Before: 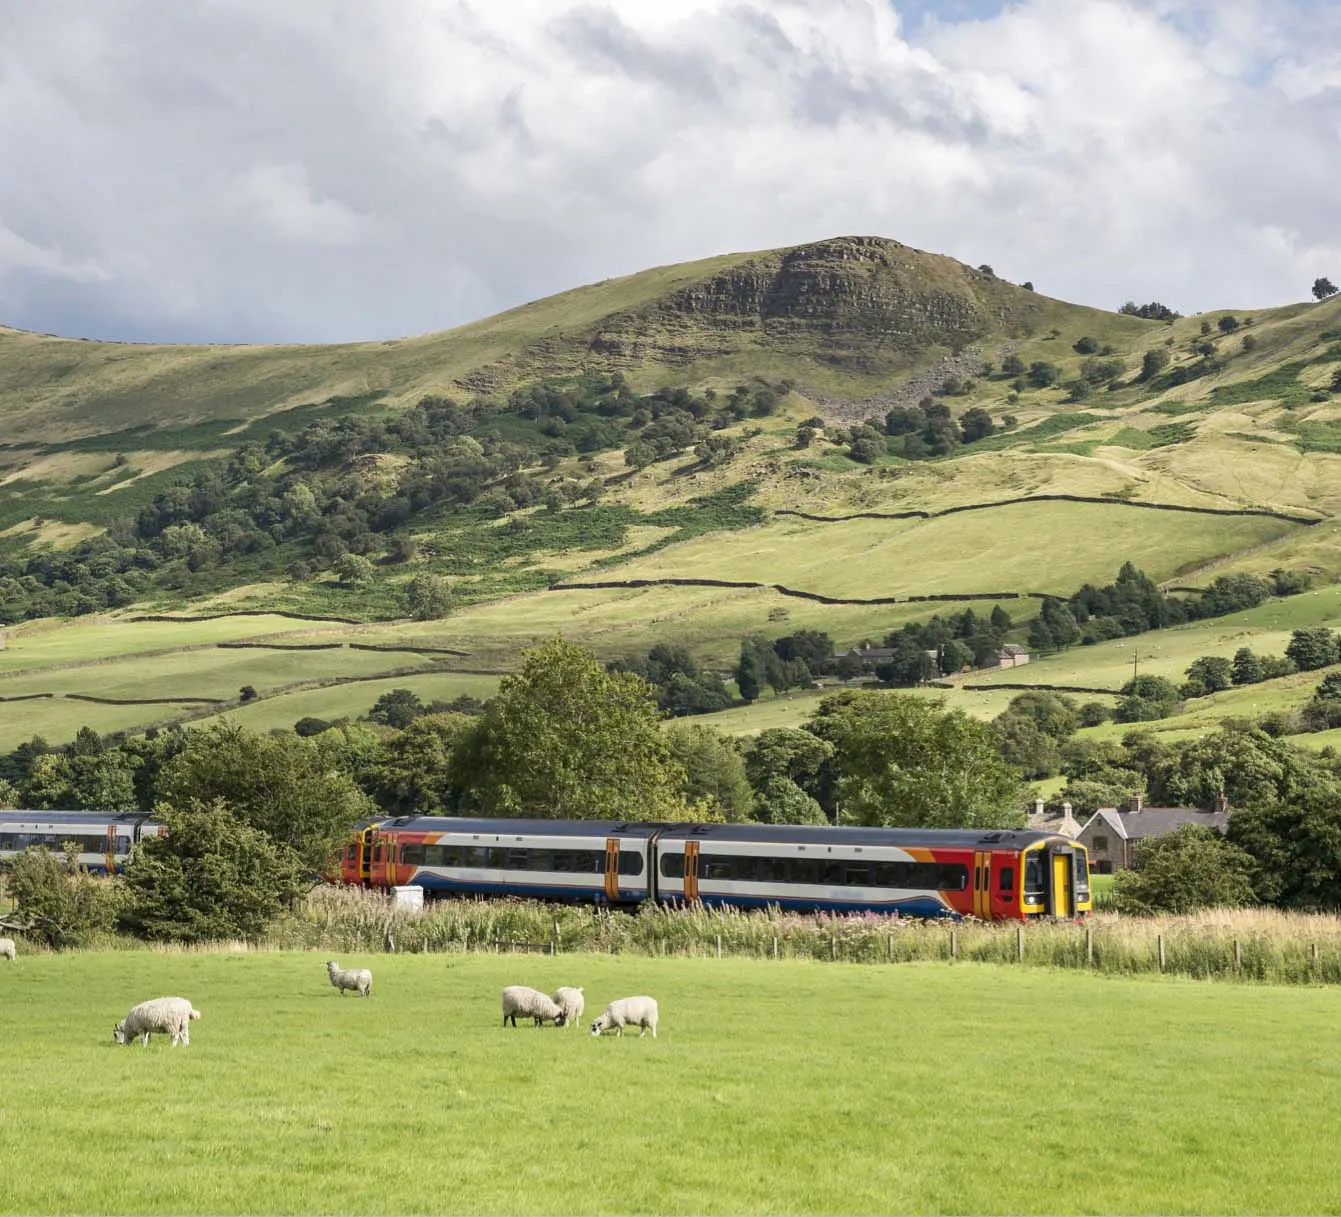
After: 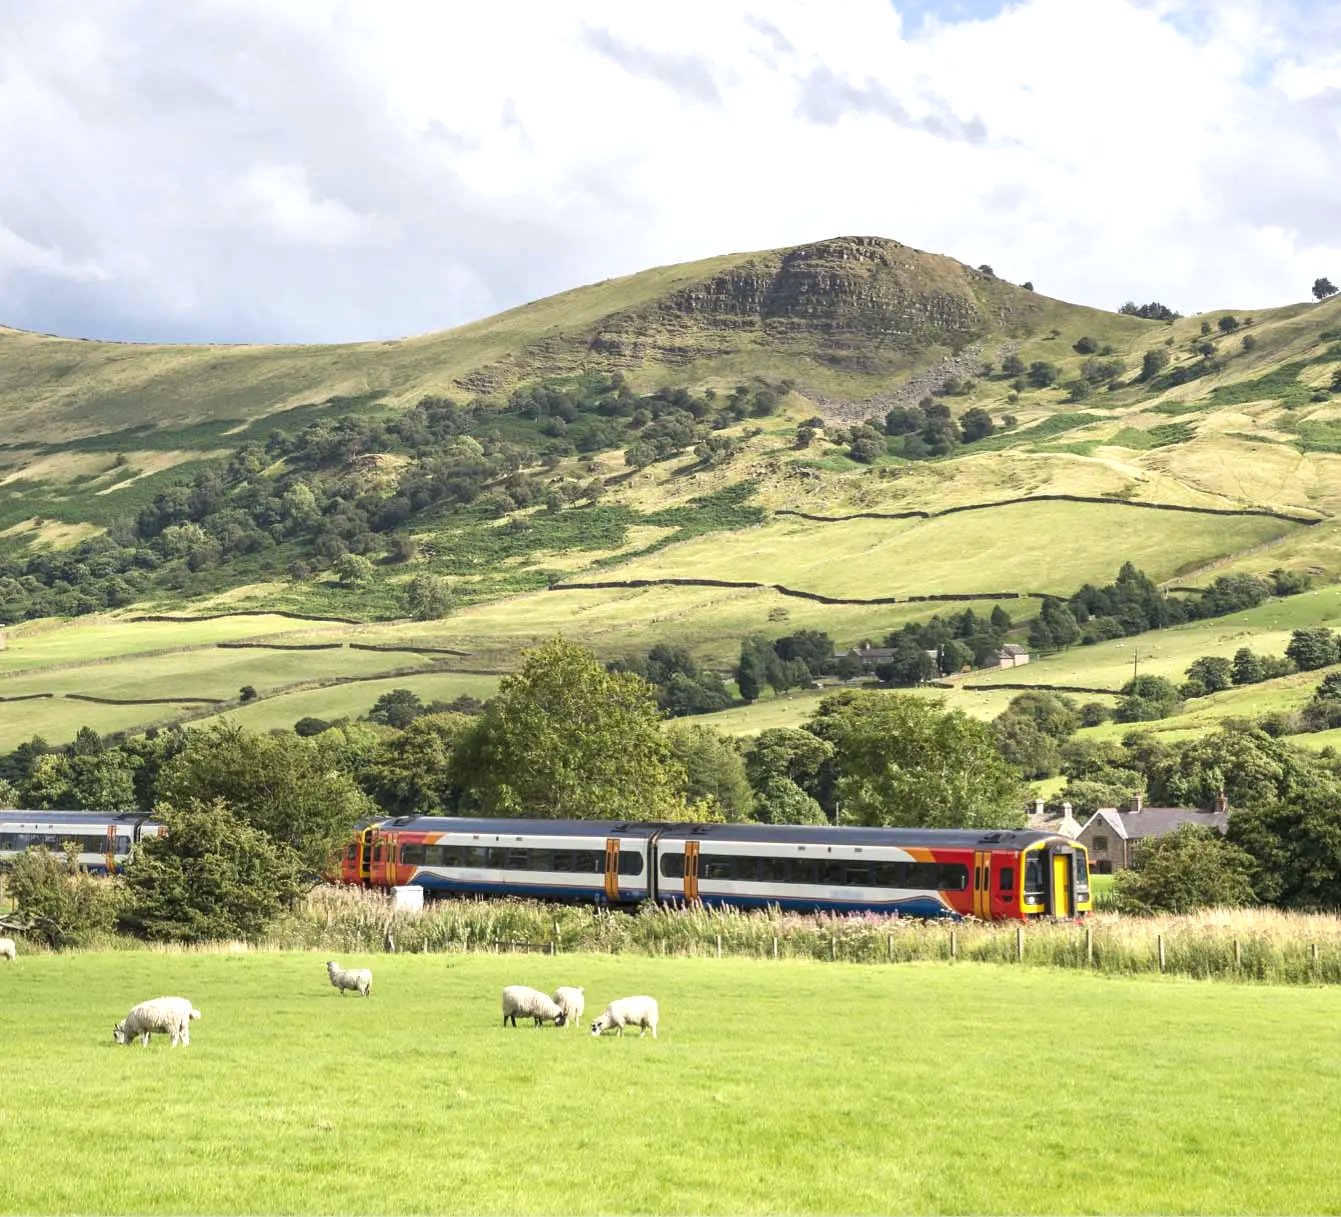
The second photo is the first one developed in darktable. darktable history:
color balance rgb: perceptual saturation grading › global saturation 4.066%
exposure: black level correction -0.002, exposure 0.542 EV, compensate highlight preservation false
